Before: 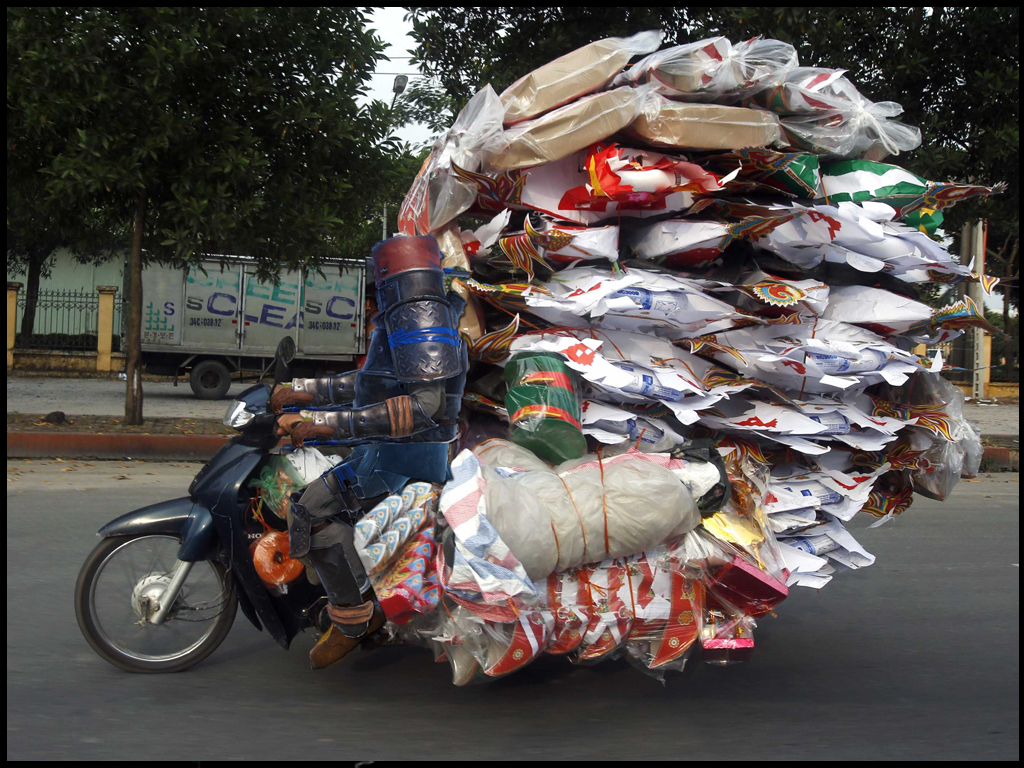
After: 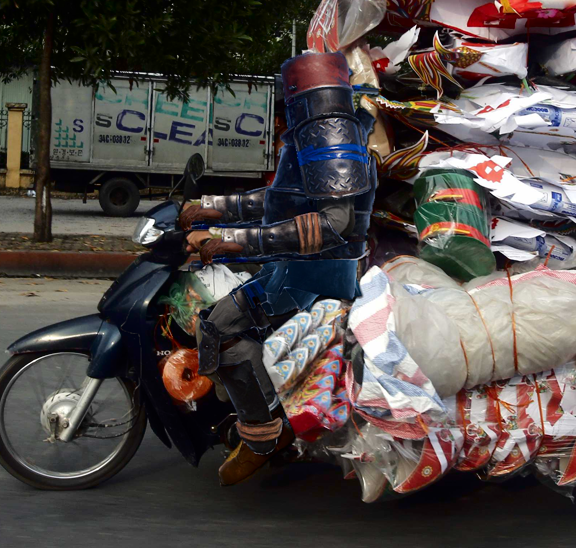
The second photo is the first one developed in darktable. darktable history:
crop: left 8.966%, top 23.852%, right 34.699%, bottom 4.703%
fill light: exposure -2 EV, width 8.6
